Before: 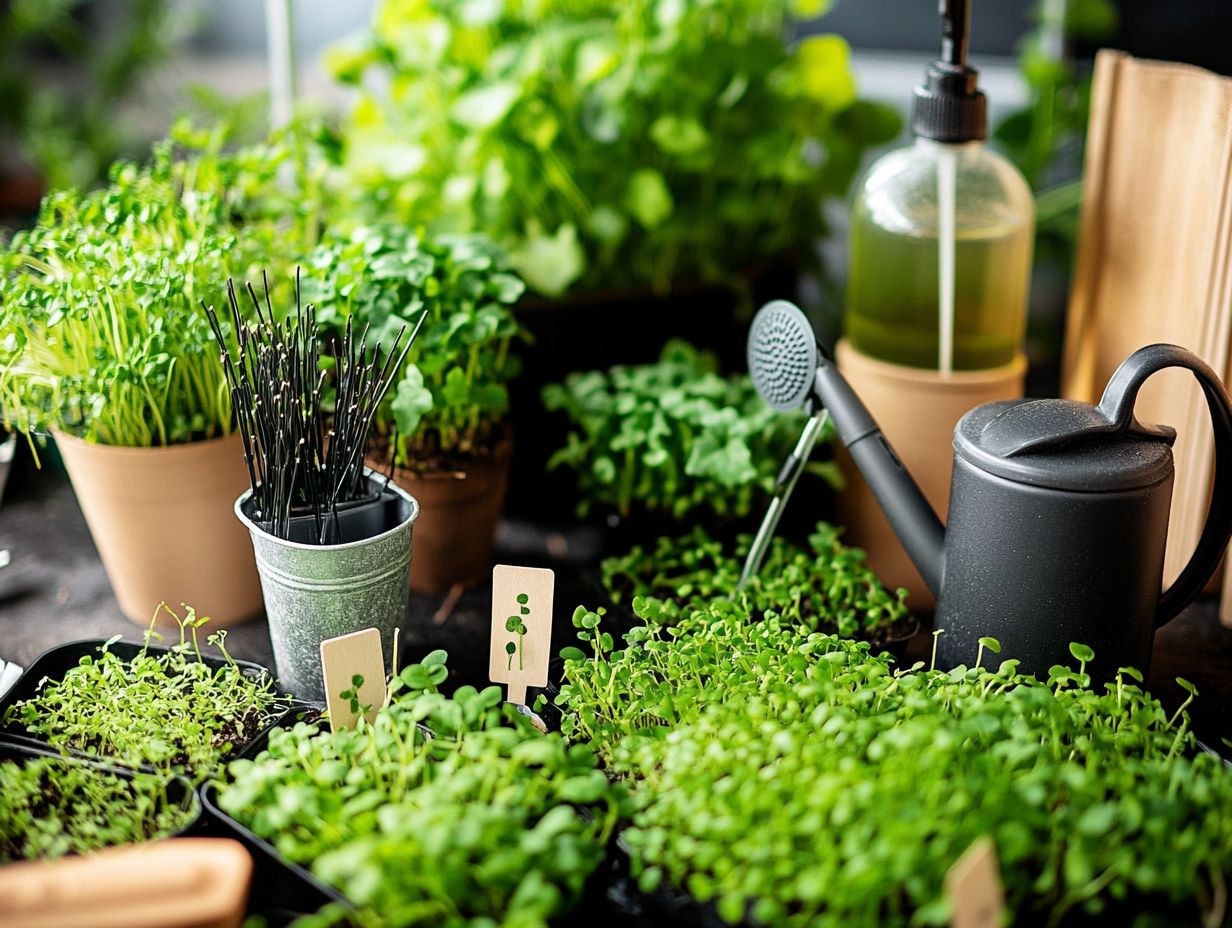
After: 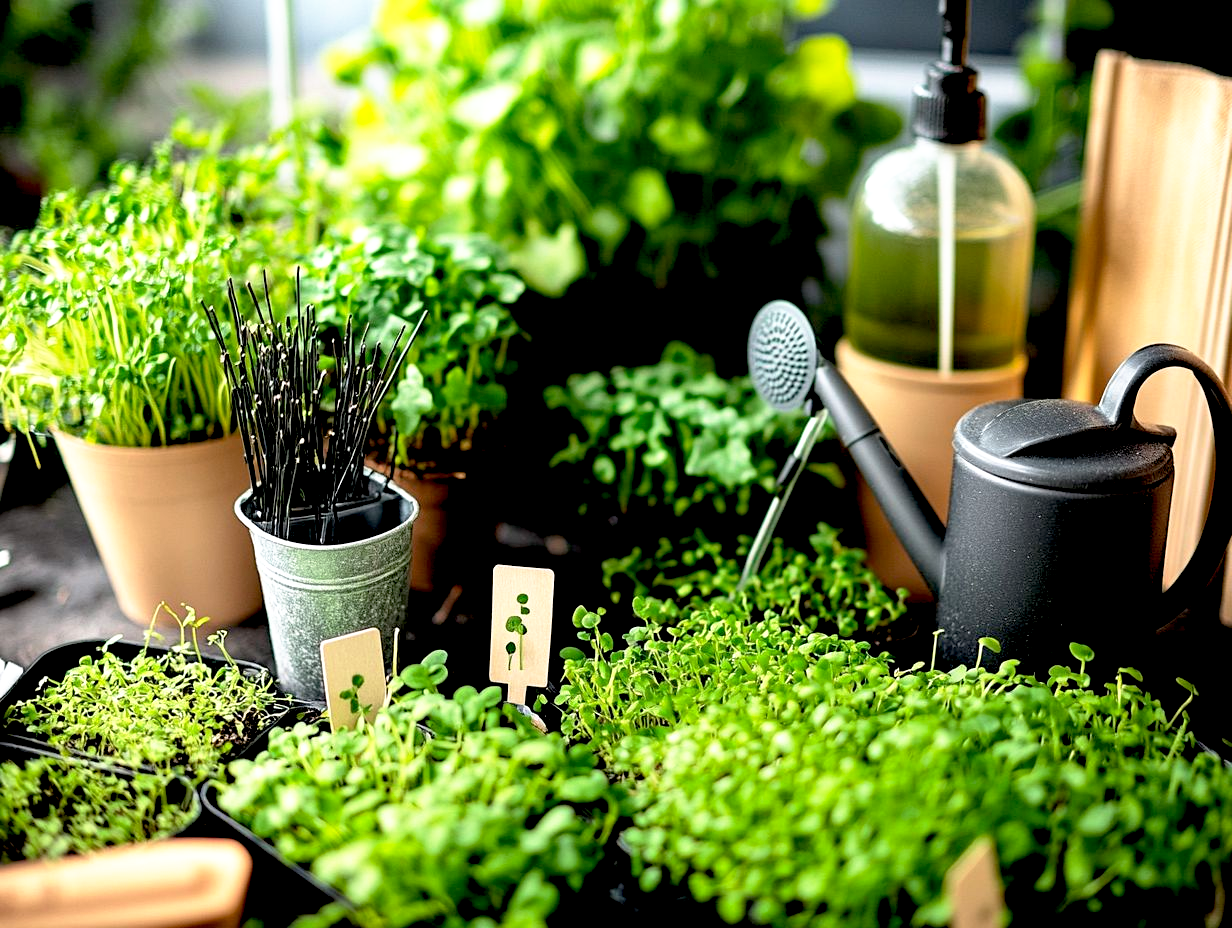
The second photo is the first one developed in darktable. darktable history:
base curve: curves: ch0 [(0.017, 0) (0.425, 0.441) (0.844, 0.933) (1, 1)], preserve colors none
rgb levels: levels [[0.01, 0.419, 0.839], [0, 0.5, 1], [0, 0.5, 1]]
